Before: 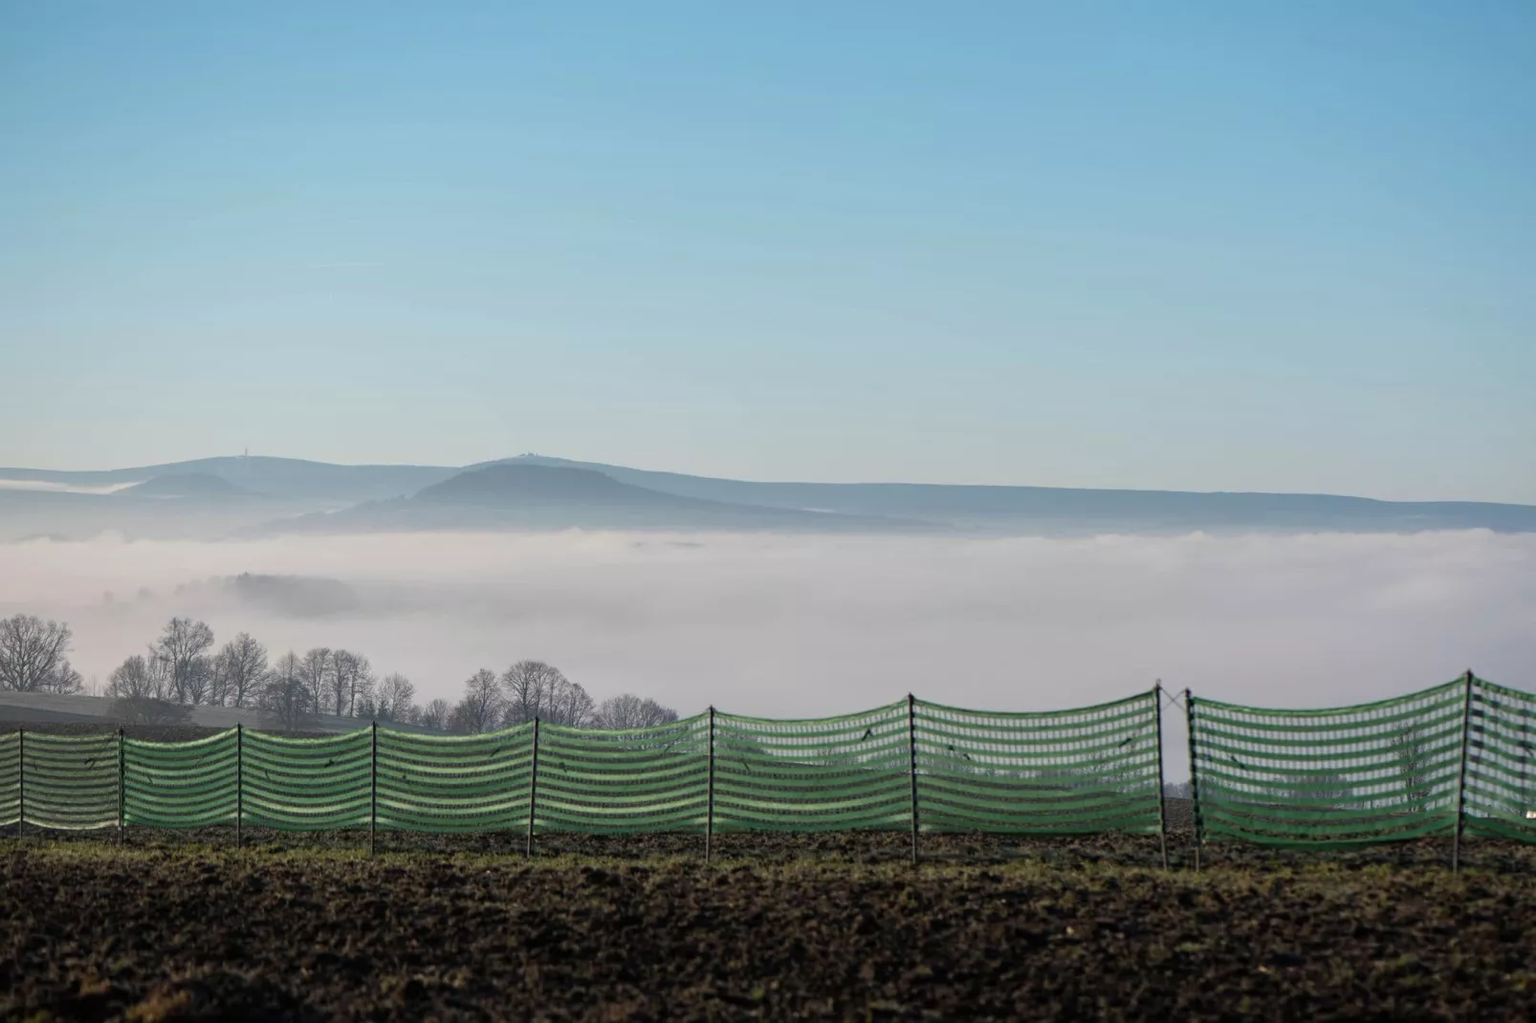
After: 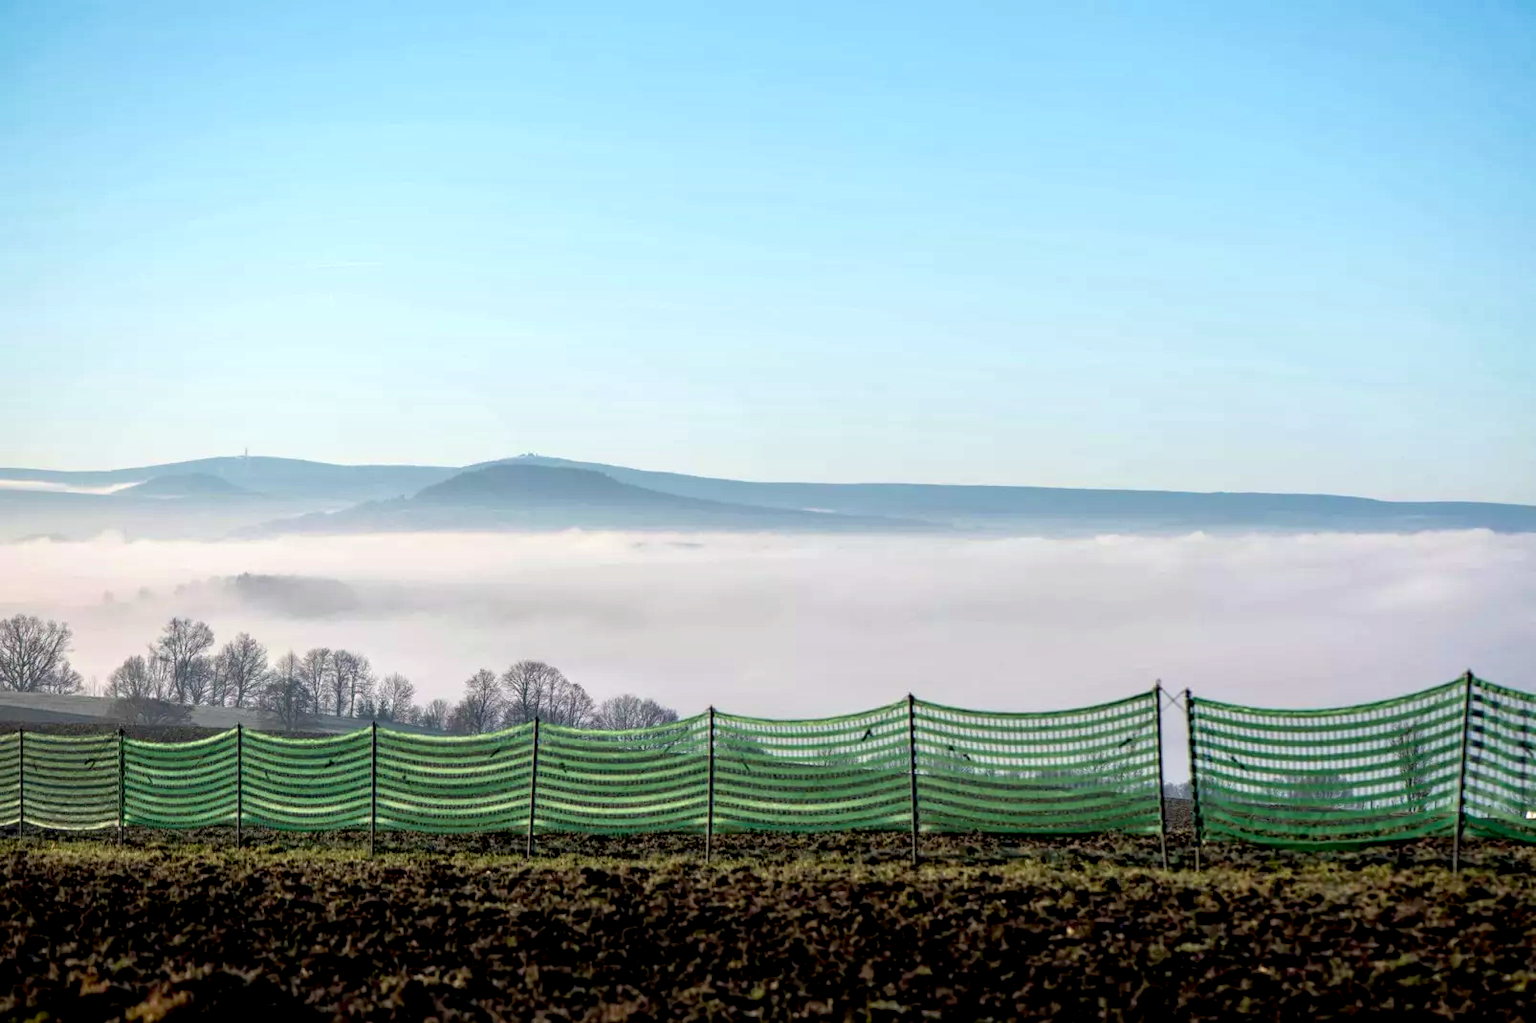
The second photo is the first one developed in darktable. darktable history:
exposure: black level correction 0.011, exposure 0.697 EV, compensate highlight preservation false
velvia: on, module defaults
tone equalizer: on, module defaults
local contrast: on, module defaults
